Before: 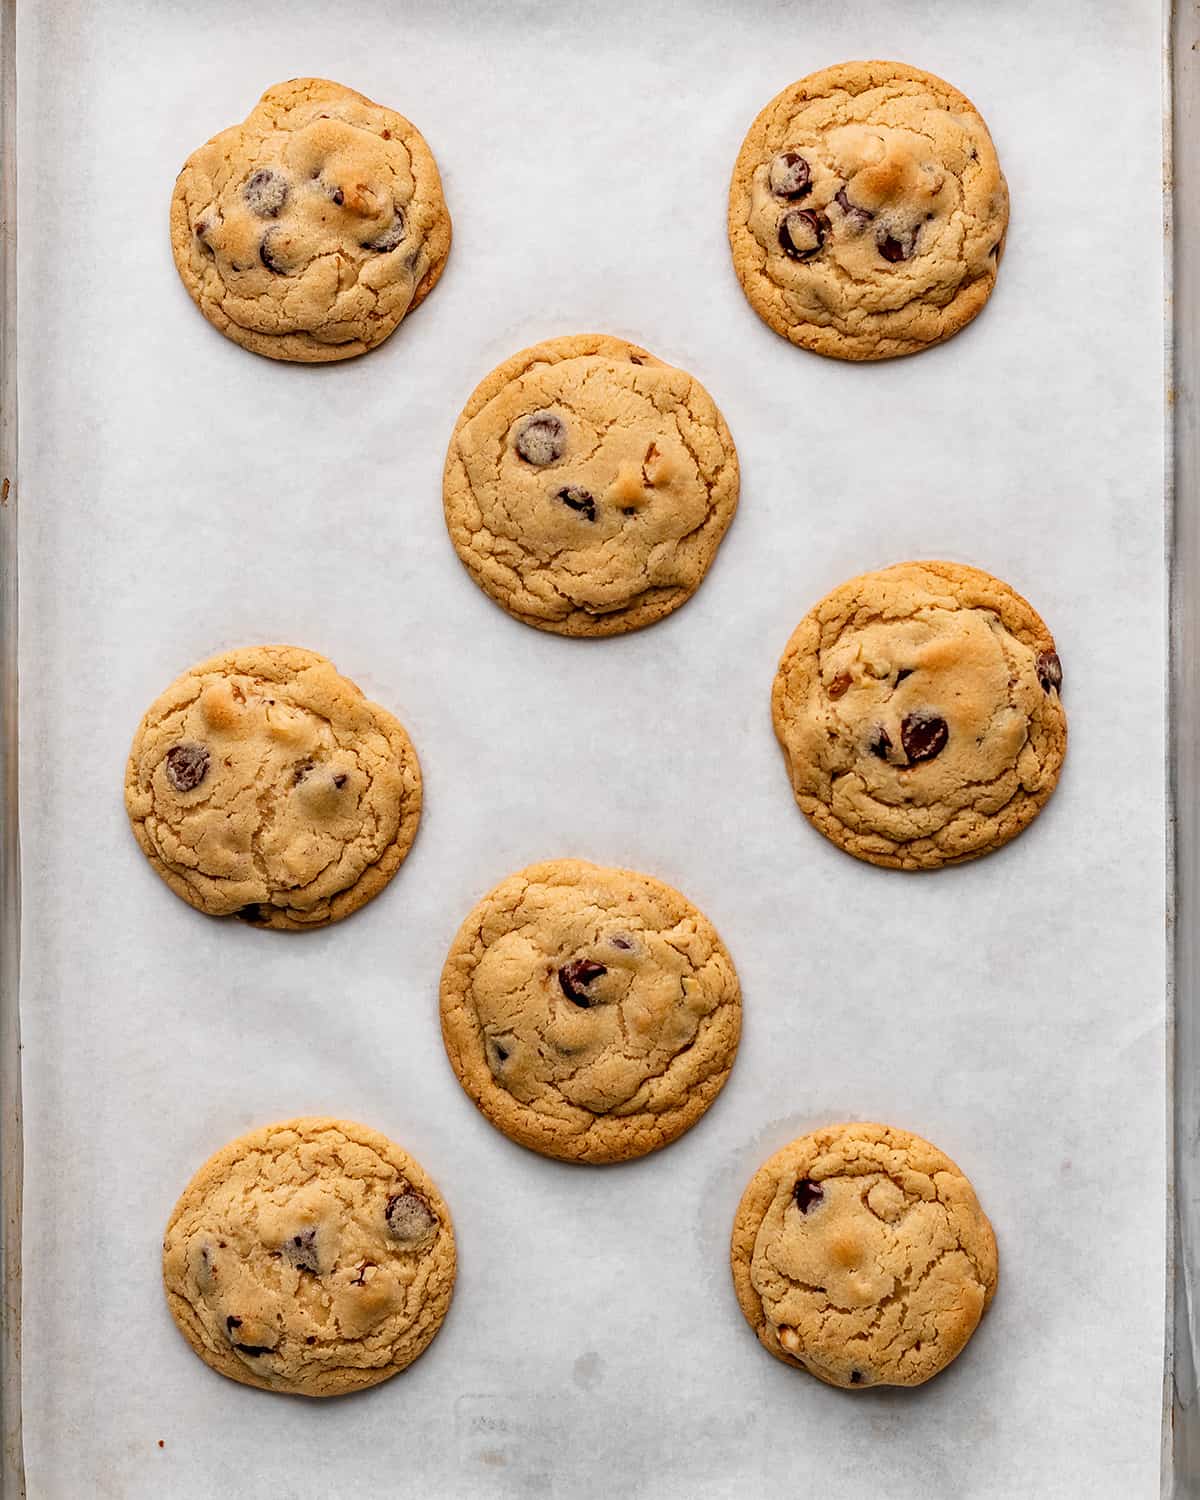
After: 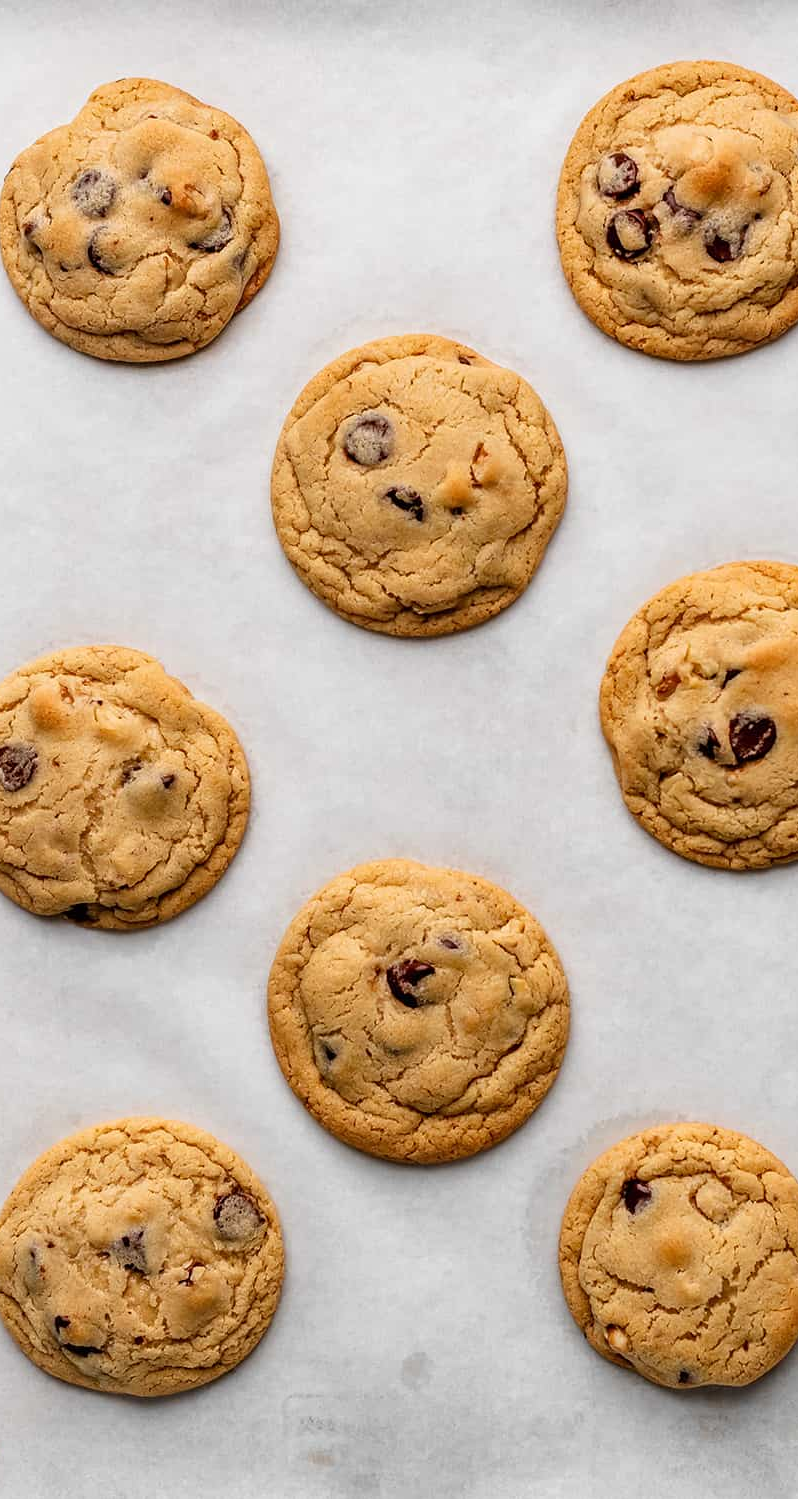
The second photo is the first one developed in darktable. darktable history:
crop and rotate: left 14.338%, right 19.106%
